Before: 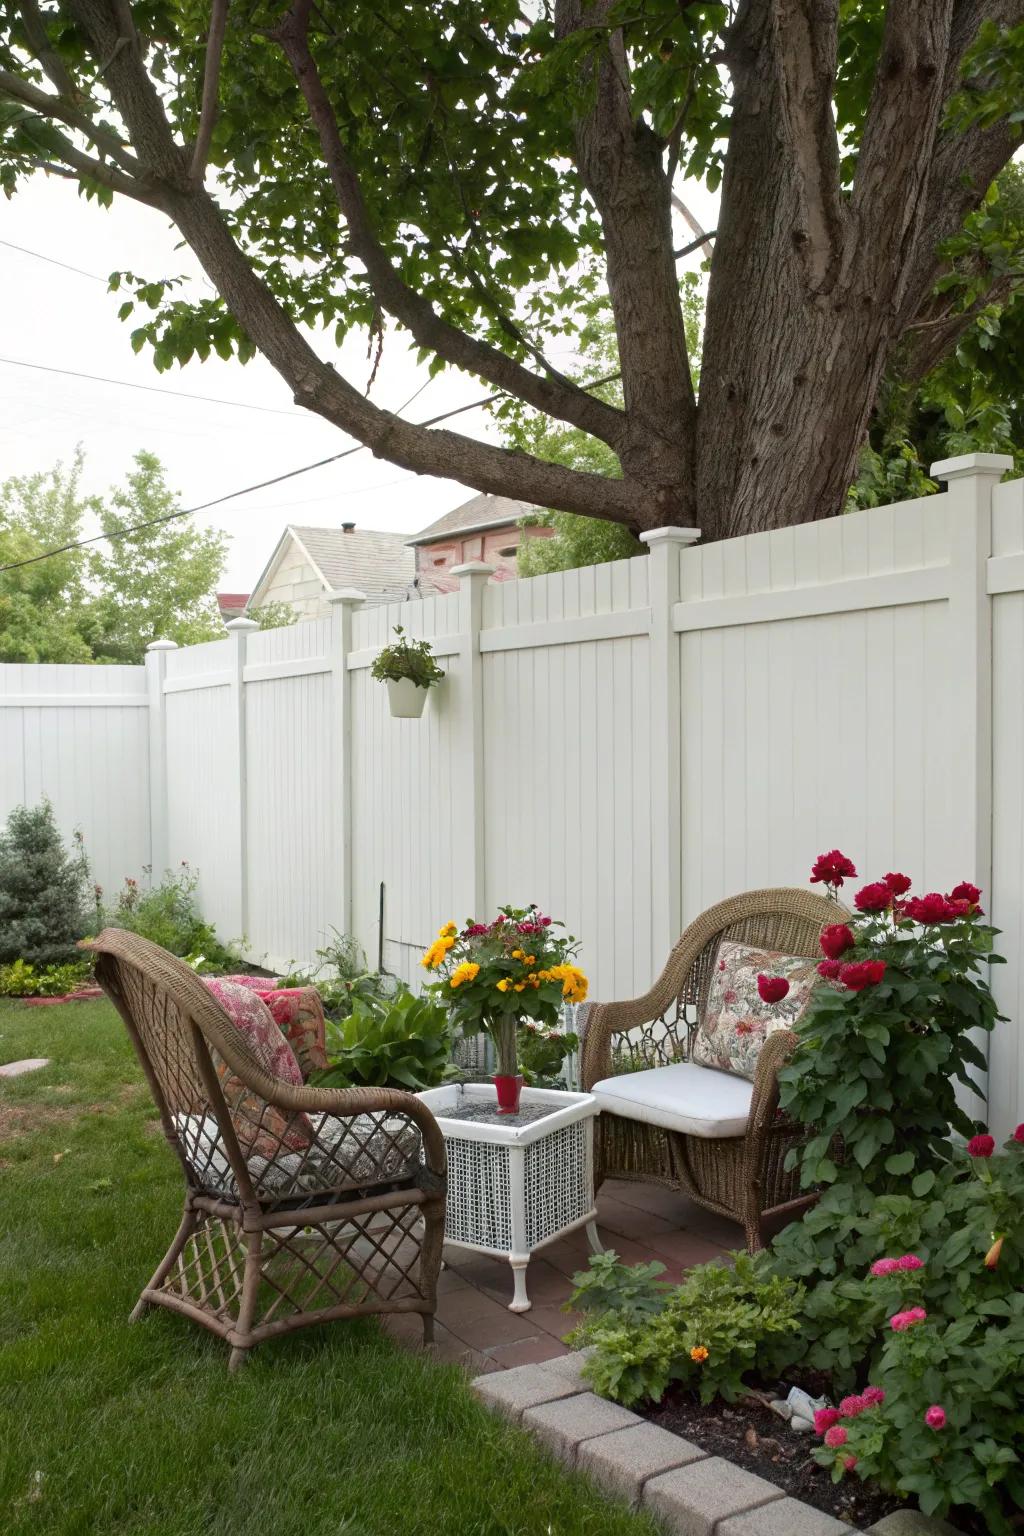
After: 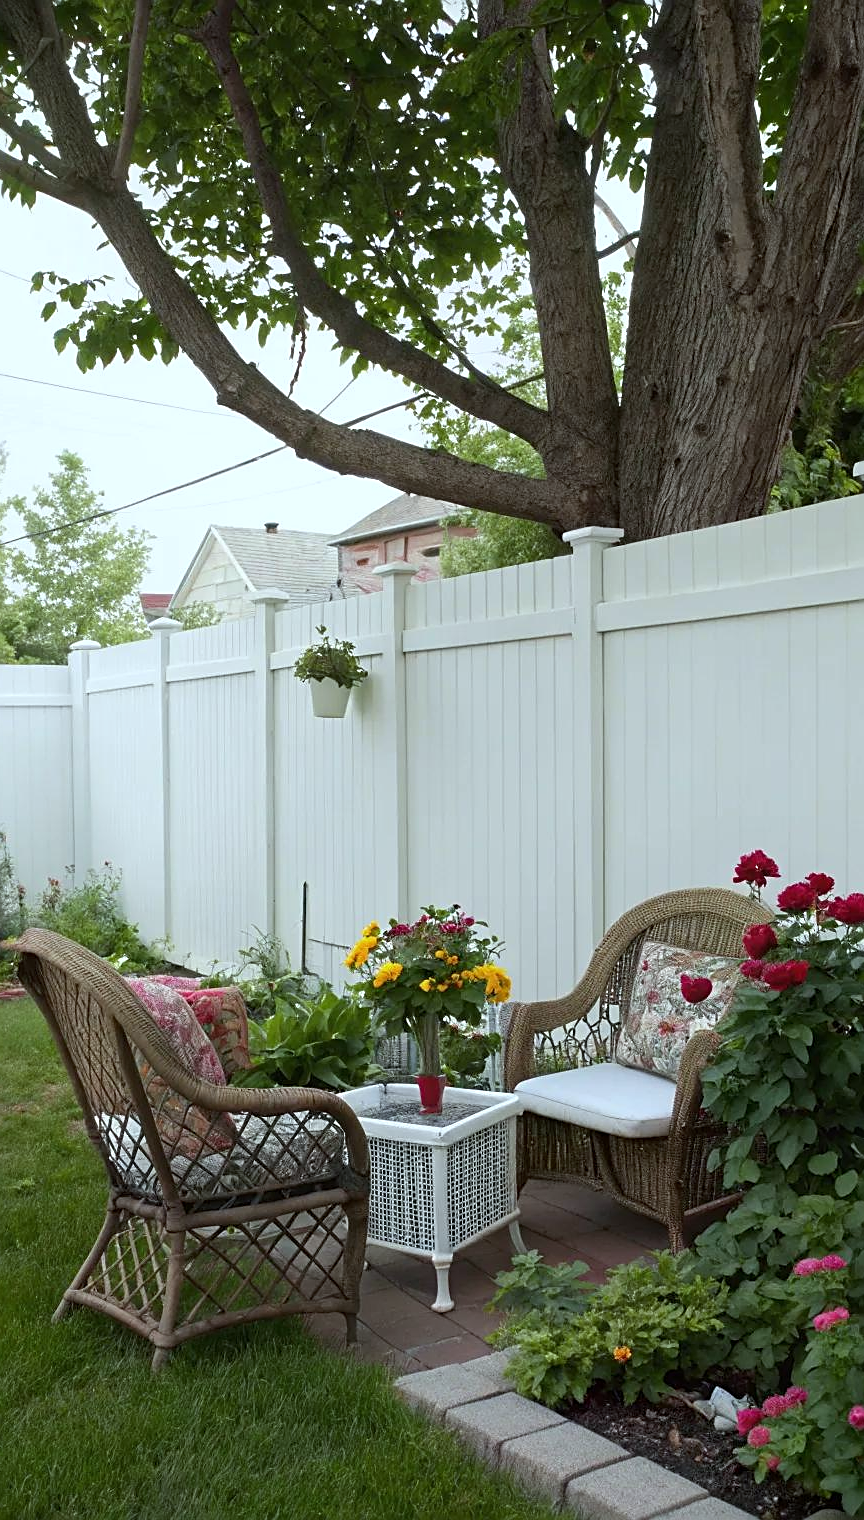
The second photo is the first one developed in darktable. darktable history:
white balance: red 0.925, blue 1.046
crop: left 7.598%, right 7.873%
sharpen: on, module defaults
